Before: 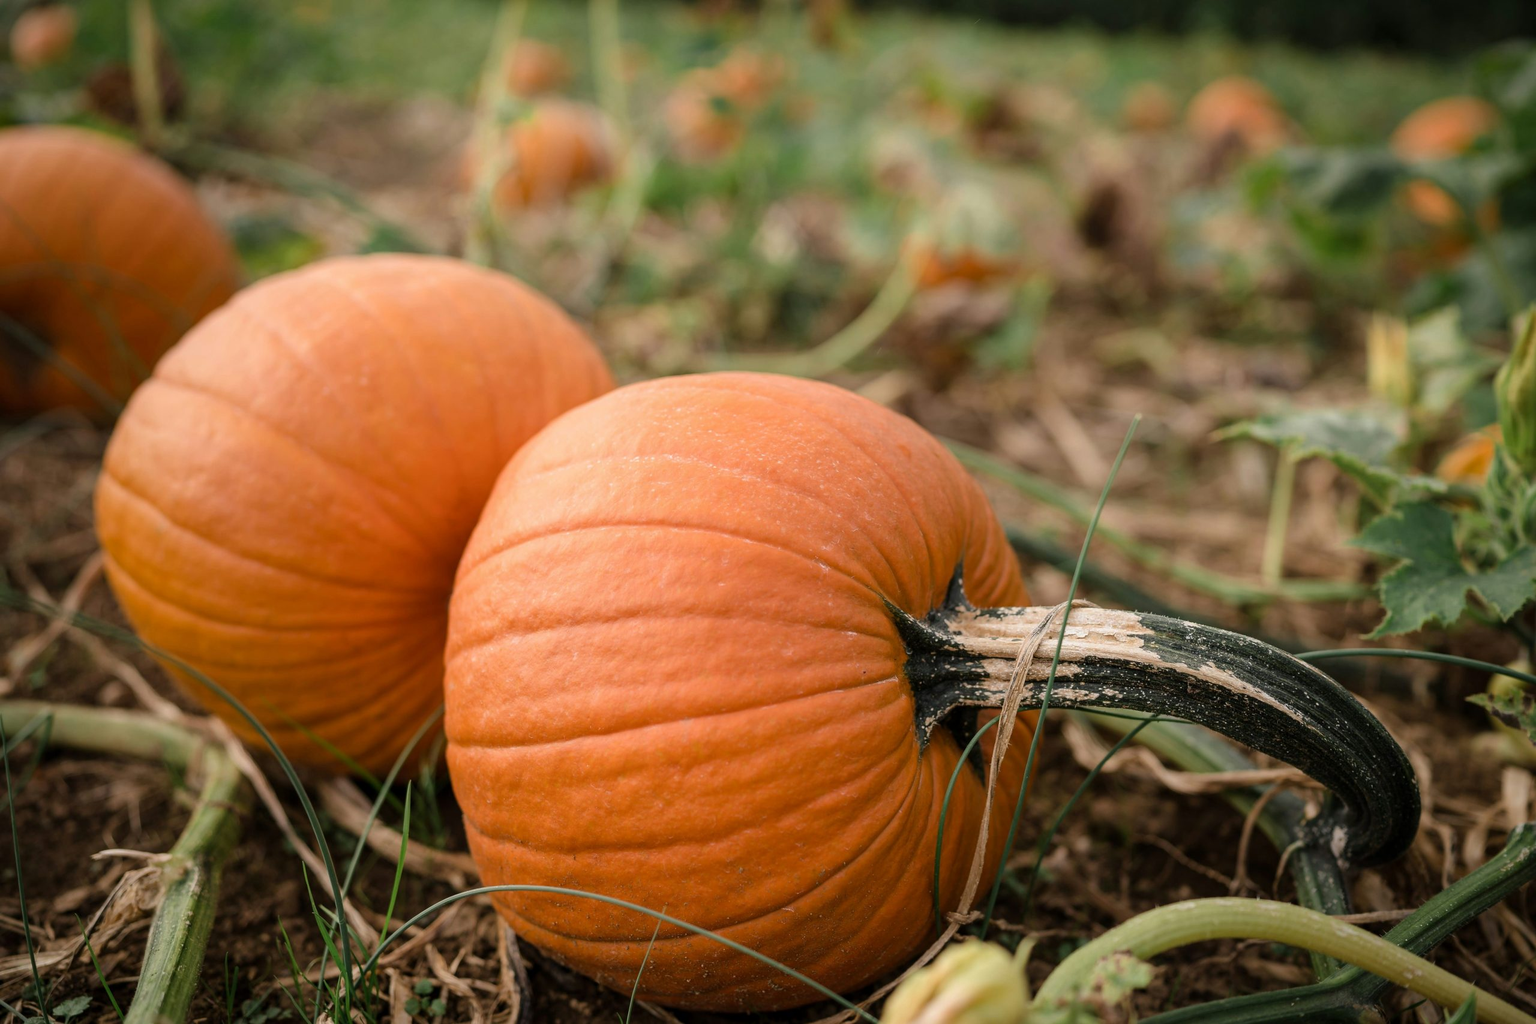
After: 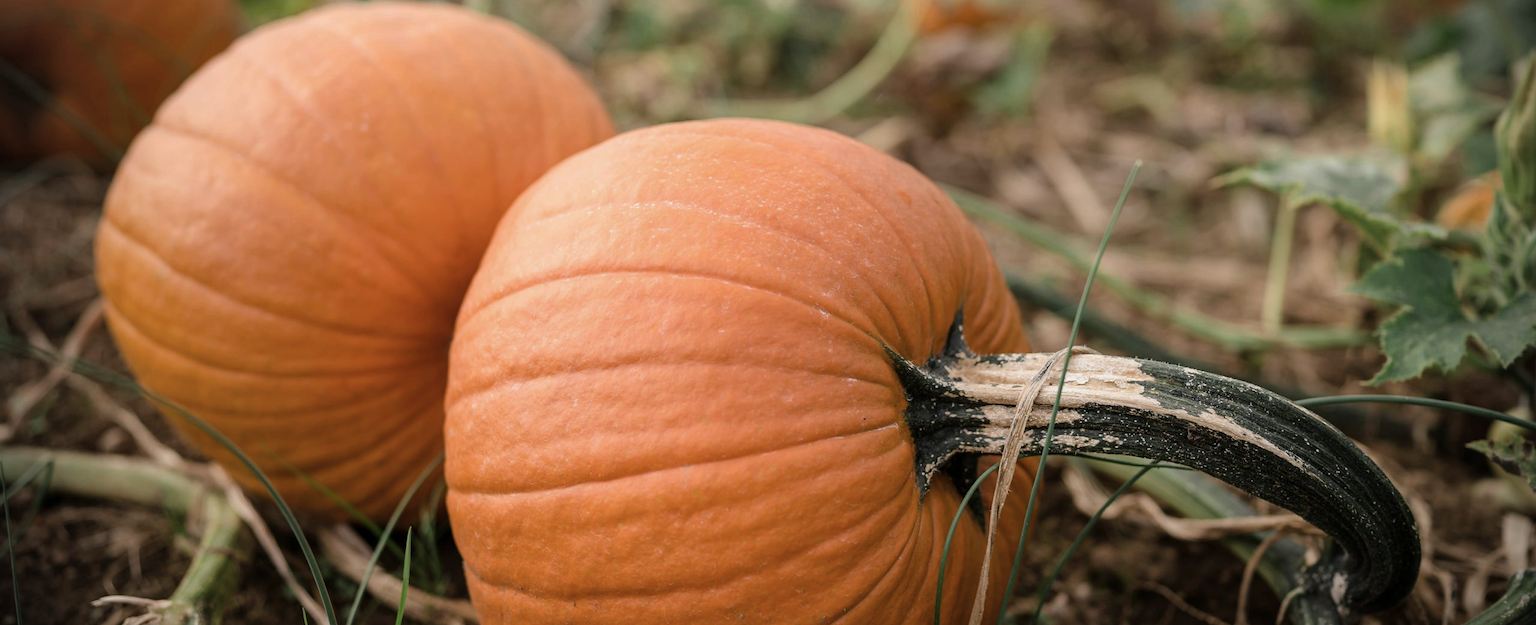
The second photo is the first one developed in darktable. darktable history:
crop and rotate: top 24.825%, bottom 14.053%
contrast brightness saturation: saturation -0.174
vignetting: brightness -0.575, dithering 16-bit output
